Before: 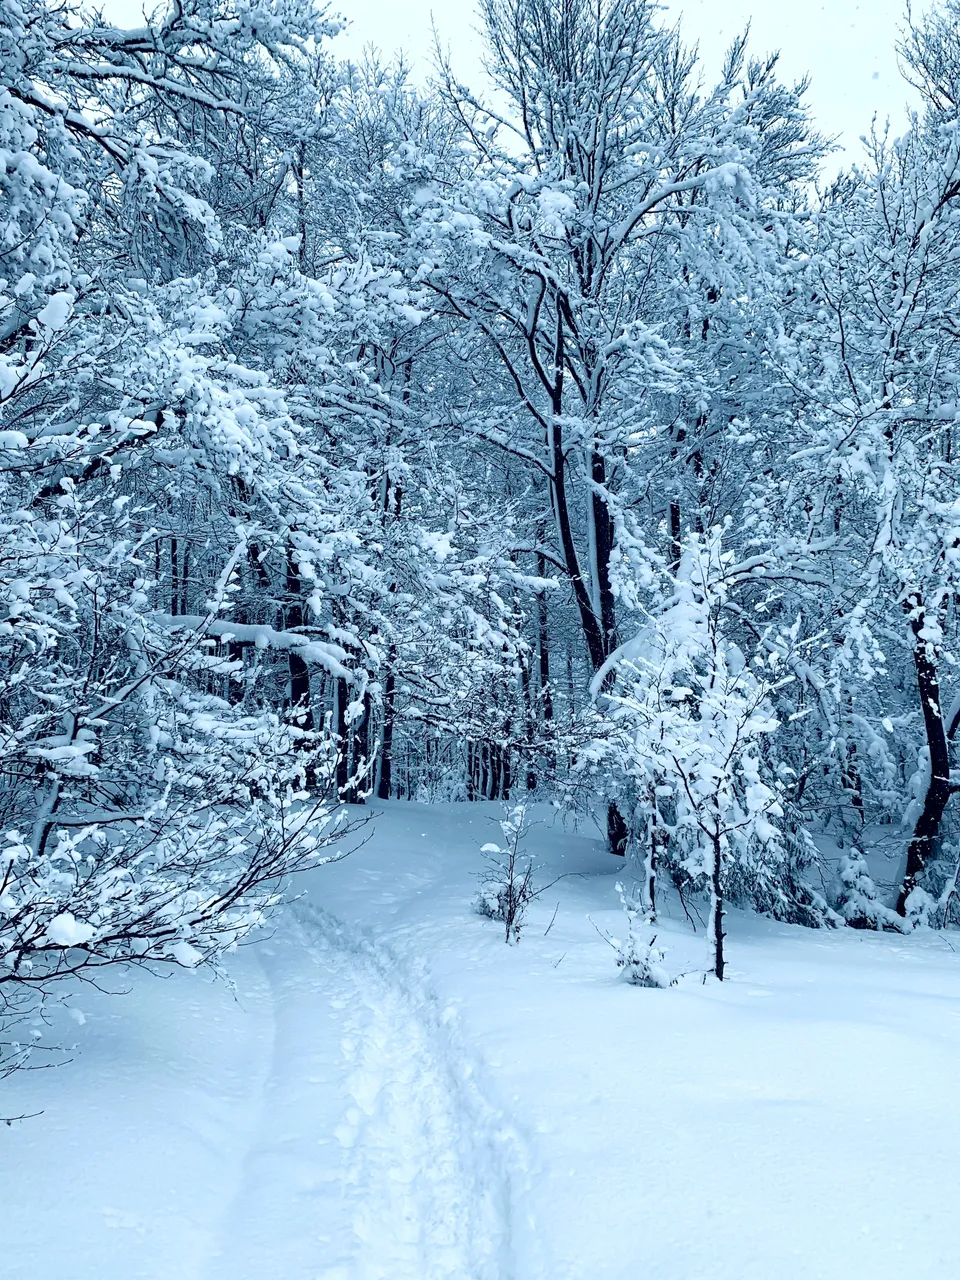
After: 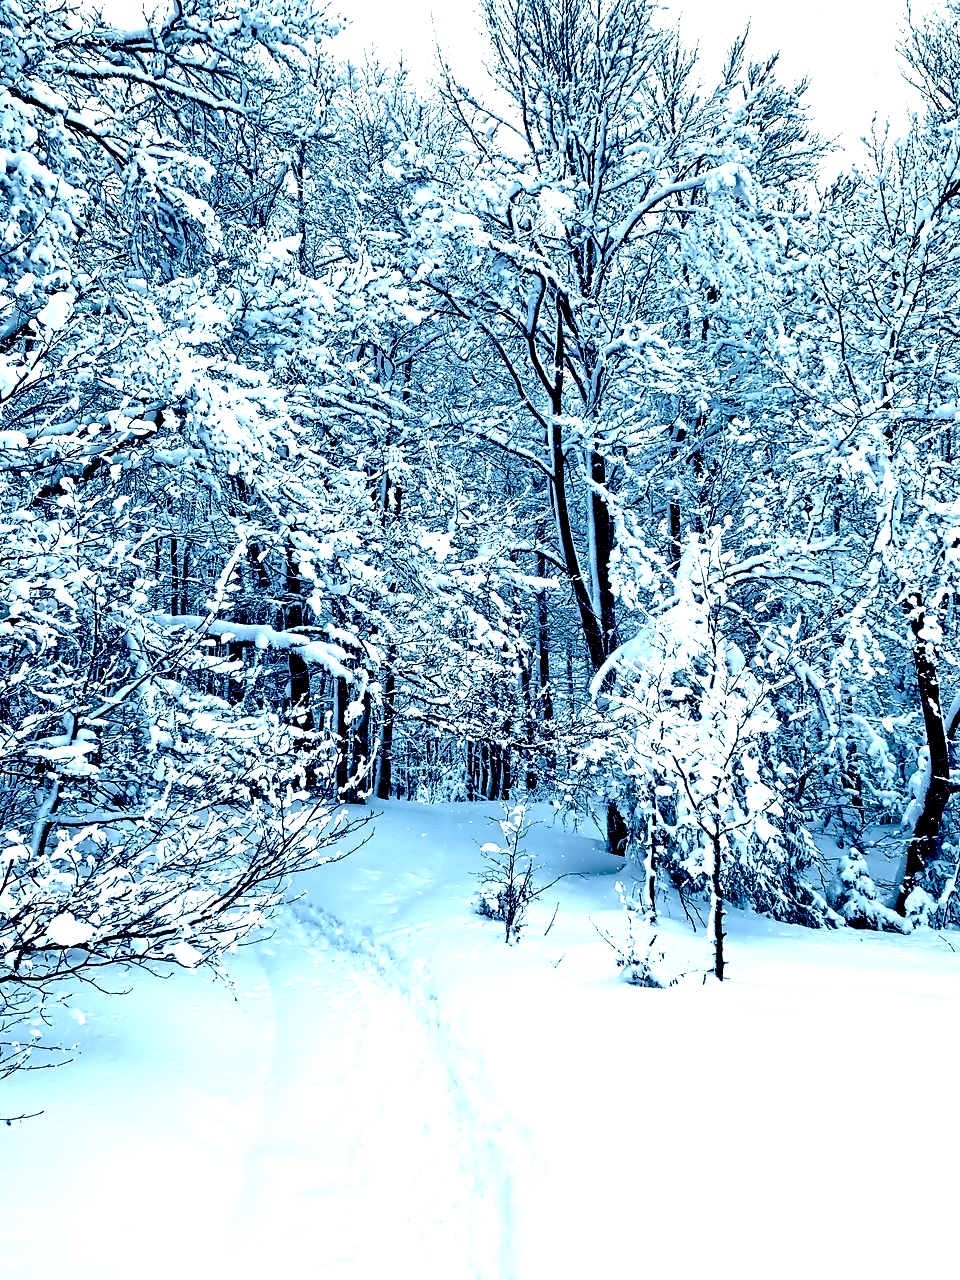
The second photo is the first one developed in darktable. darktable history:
exposure: black level correction 0.034, exposure 0.905 EV, compensate exposure bias true, compensate highlight preservation false
contrast equalizer: octaves 7, y [[0.5, 0.542, 0.583, 0.625, 0.667, 0.708], [0.5 ×6], [0.5 ×6], [0, 0.033, 0.067, 0.1, 0.133, 0.167], [0, 0.05, 0.1, 0.15, 0.2, 0.25]]
